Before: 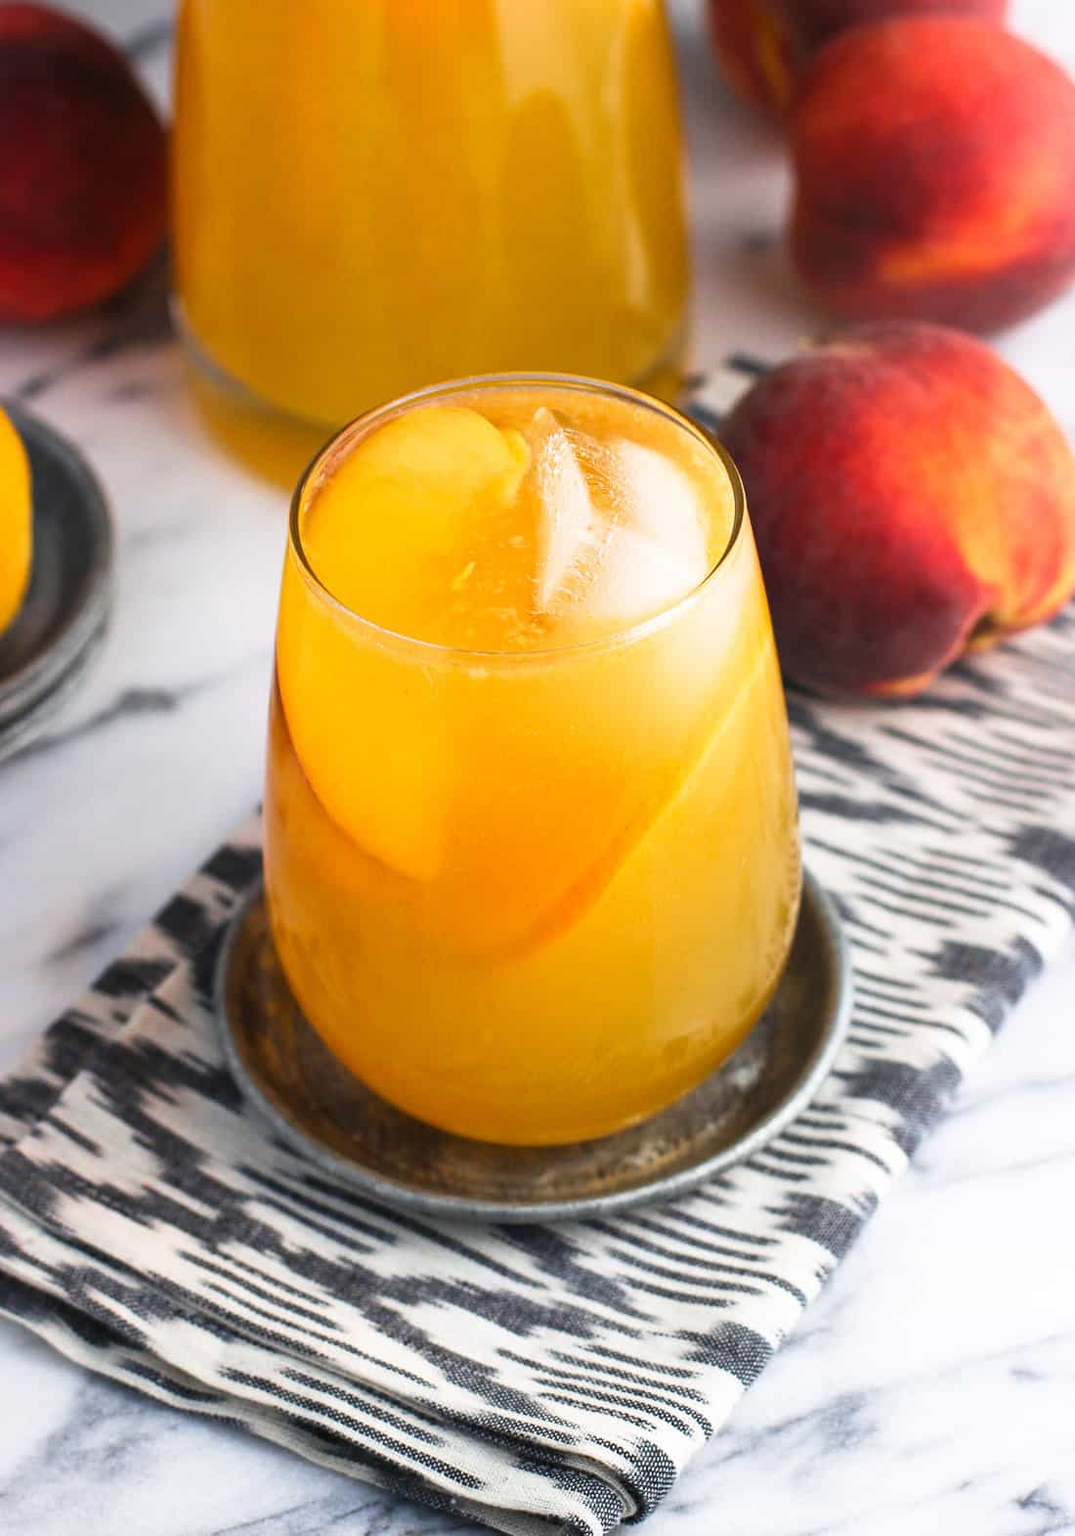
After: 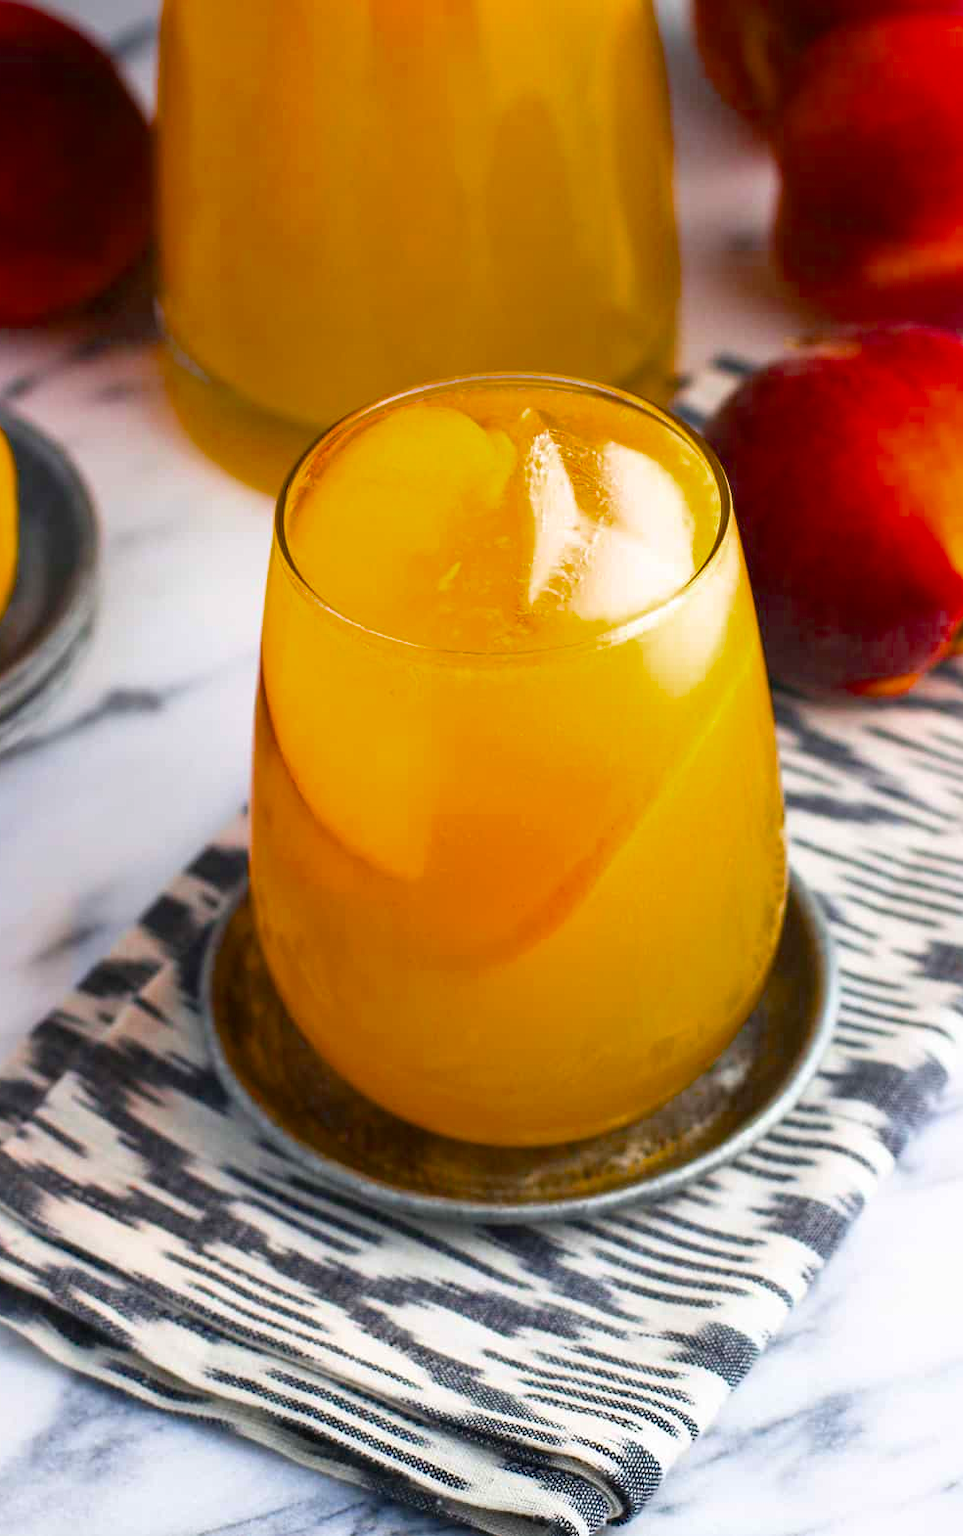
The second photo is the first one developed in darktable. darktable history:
crop and rotate: left 1.401%, right 9.001%
color balance rgb: linear chroma grading › global chroma 8.829%, perceptual saturation grading › global saturation 25.394%, global vibrance 16.712%, saturation formula JzAzBz (2021)
